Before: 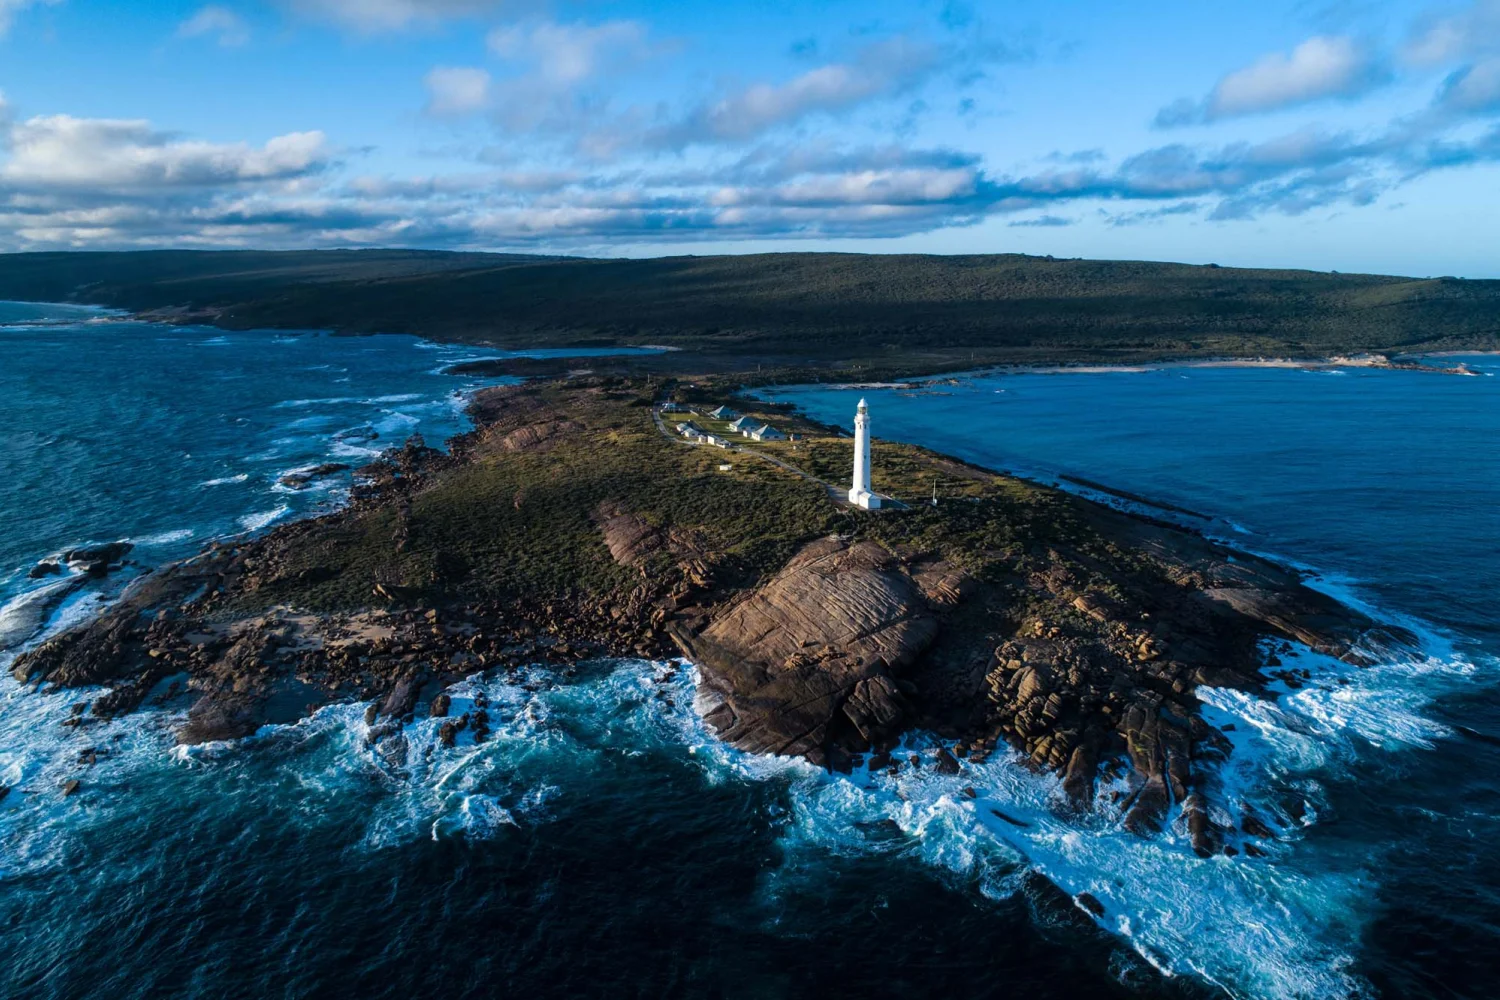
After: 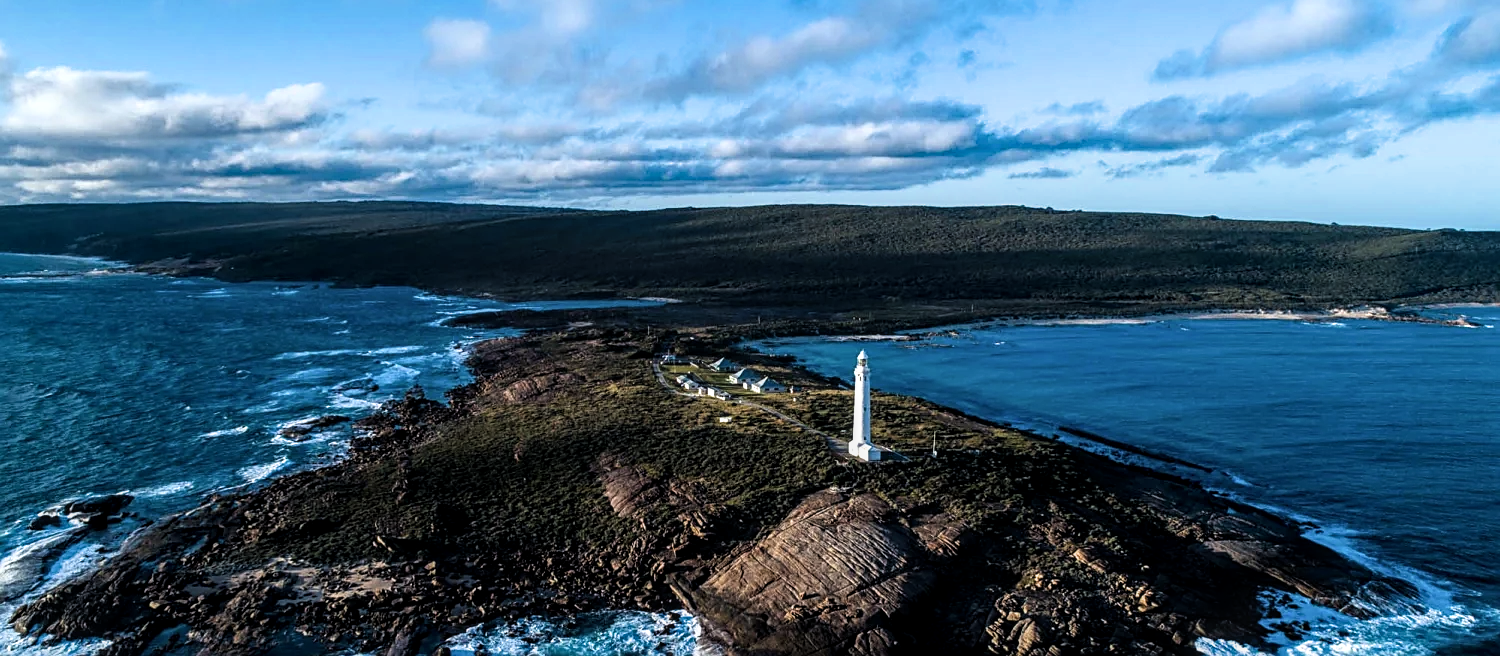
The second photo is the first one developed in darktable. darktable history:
crop and rotate: top 4.848%, bottom 29.503%
sharpen: on, module defaults
local contrast: on, module defaults
filmic rgb: black relative exposure -9.08 EV, white relative exposure 2.3 EV, hardness 7.49
